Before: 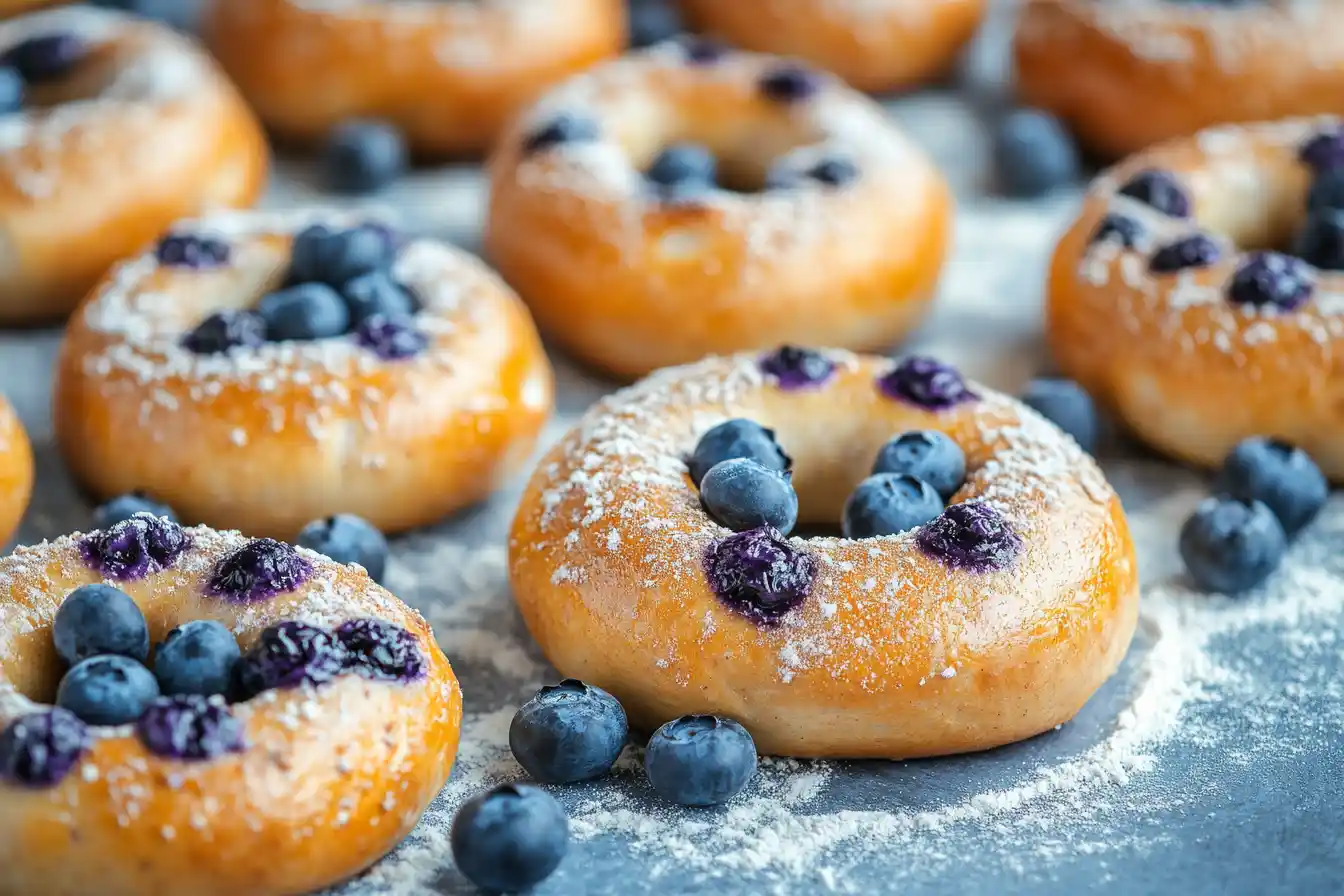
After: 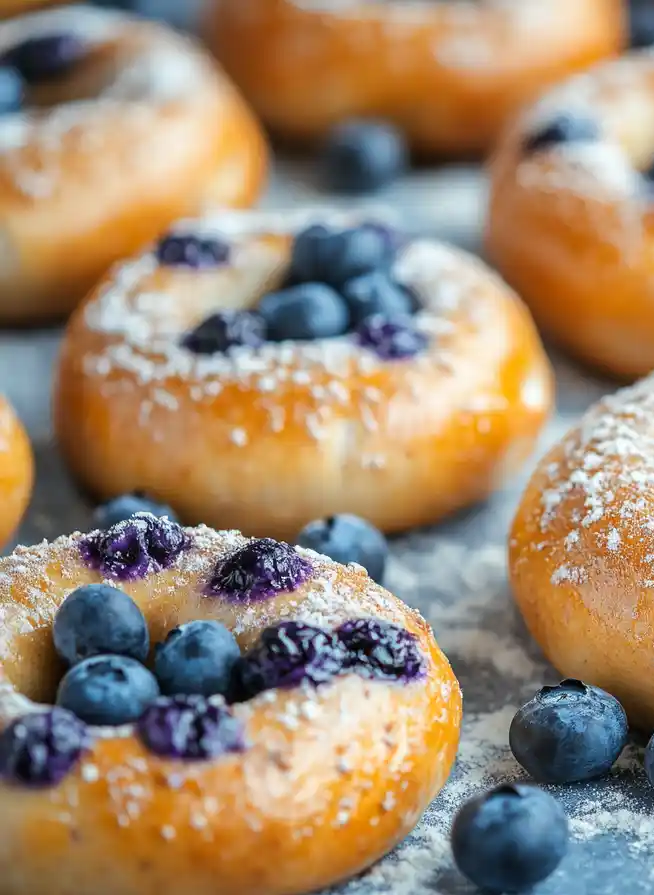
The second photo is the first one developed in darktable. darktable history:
crop and rotate: left 0.025%, top 0%, right 51.265%
